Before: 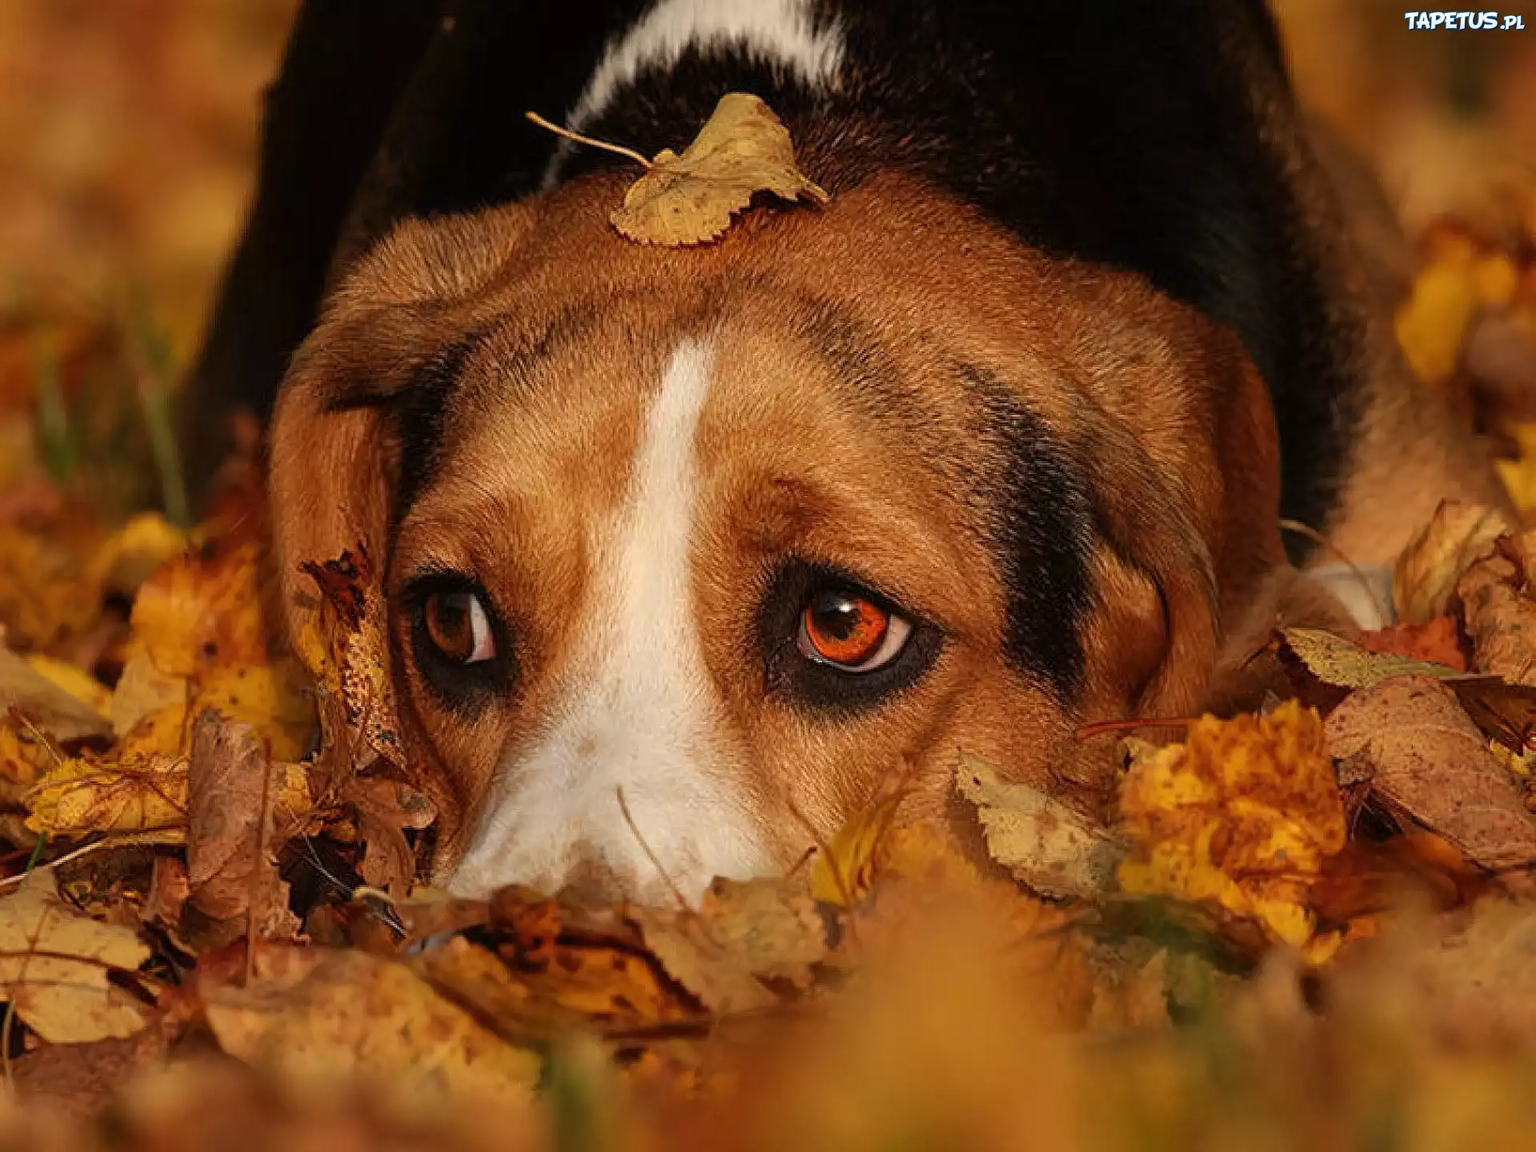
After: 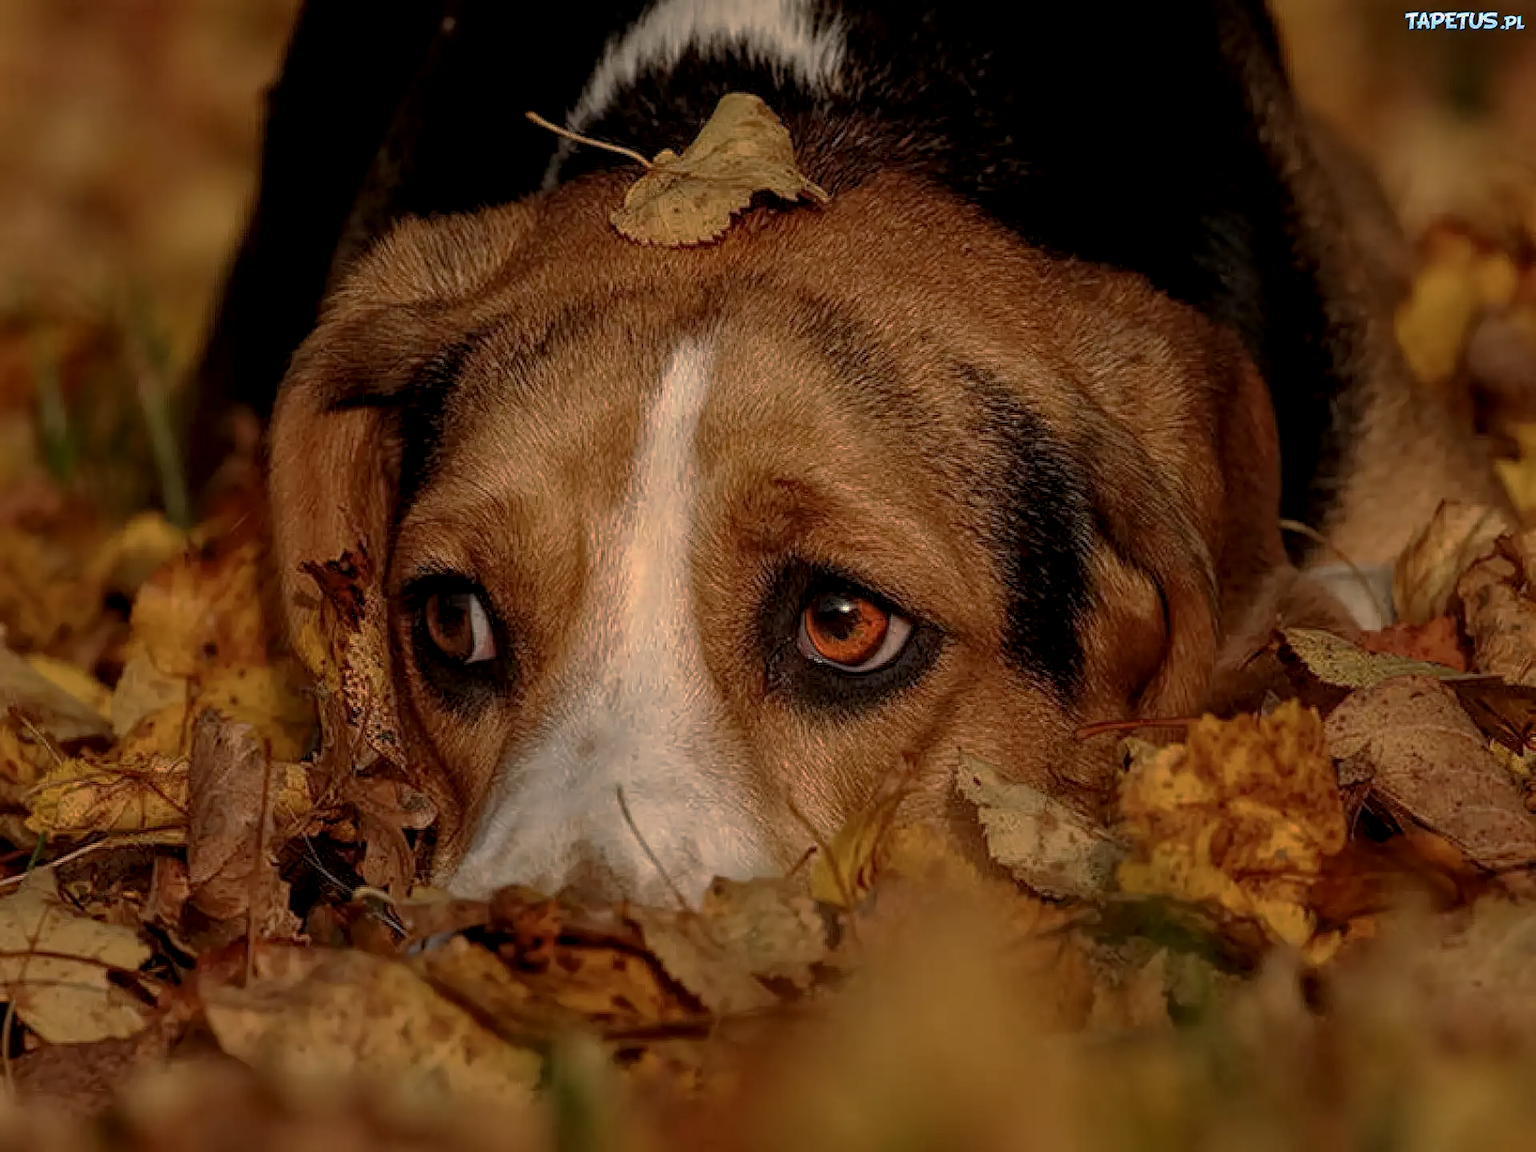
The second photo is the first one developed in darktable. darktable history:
base curve: curves: ch0 [(0, 0) (0.826, 0.587) (1, 1)], preserve colors none
local contrast: highlights 91%, shadows 87%, detail 160%, midtone range 0.2
